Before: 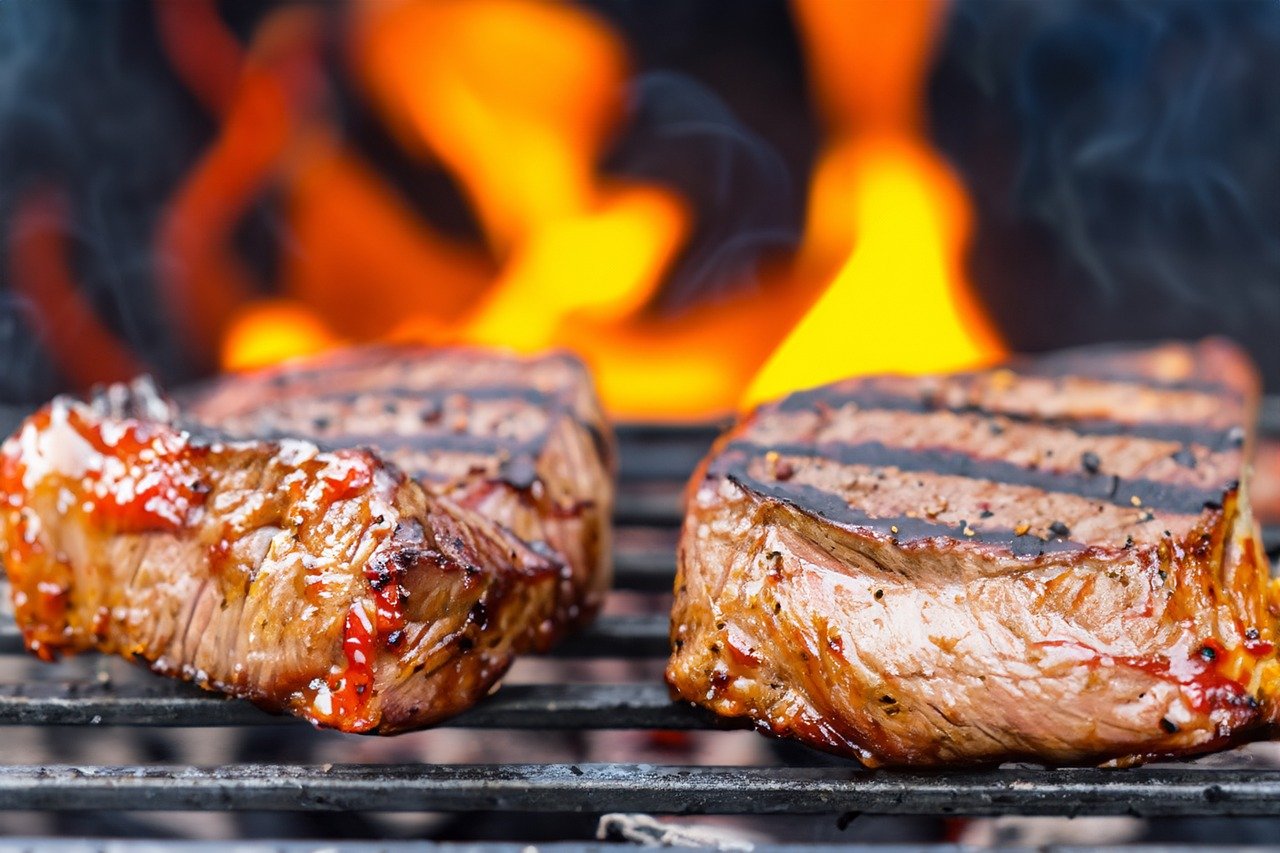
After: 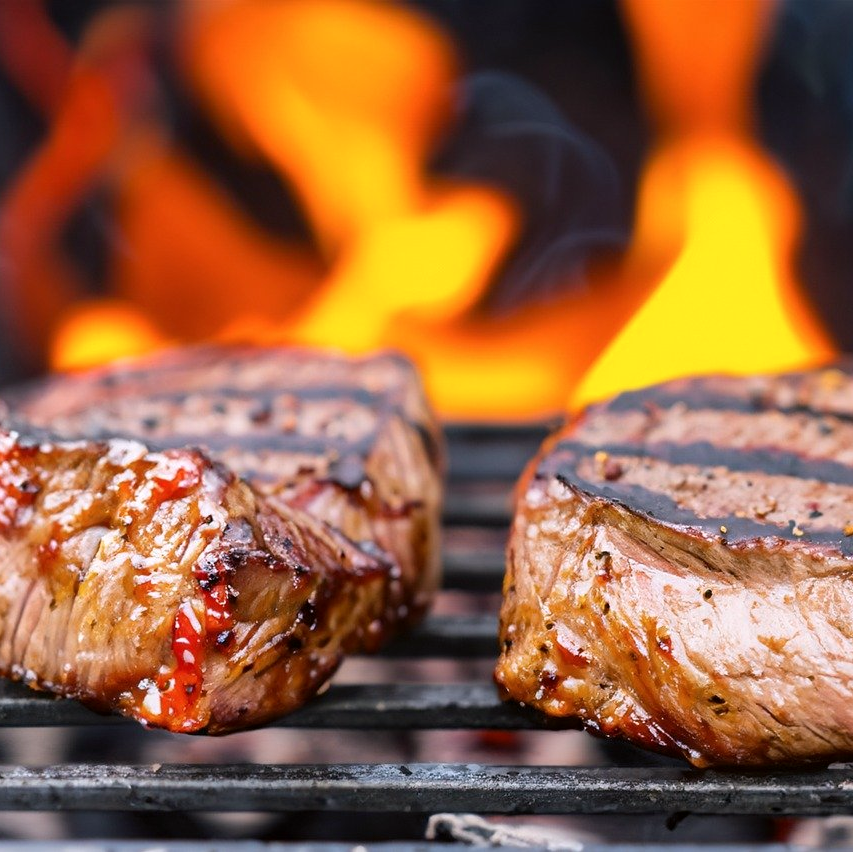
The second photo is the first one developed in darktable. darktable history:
crop and rotate: left 13.409%, right 19.924%
color correction: highlights a* 3.12, highlights b* -1.55, shadows a* -0.101, shadows b* 2.52, saturation 0.98
